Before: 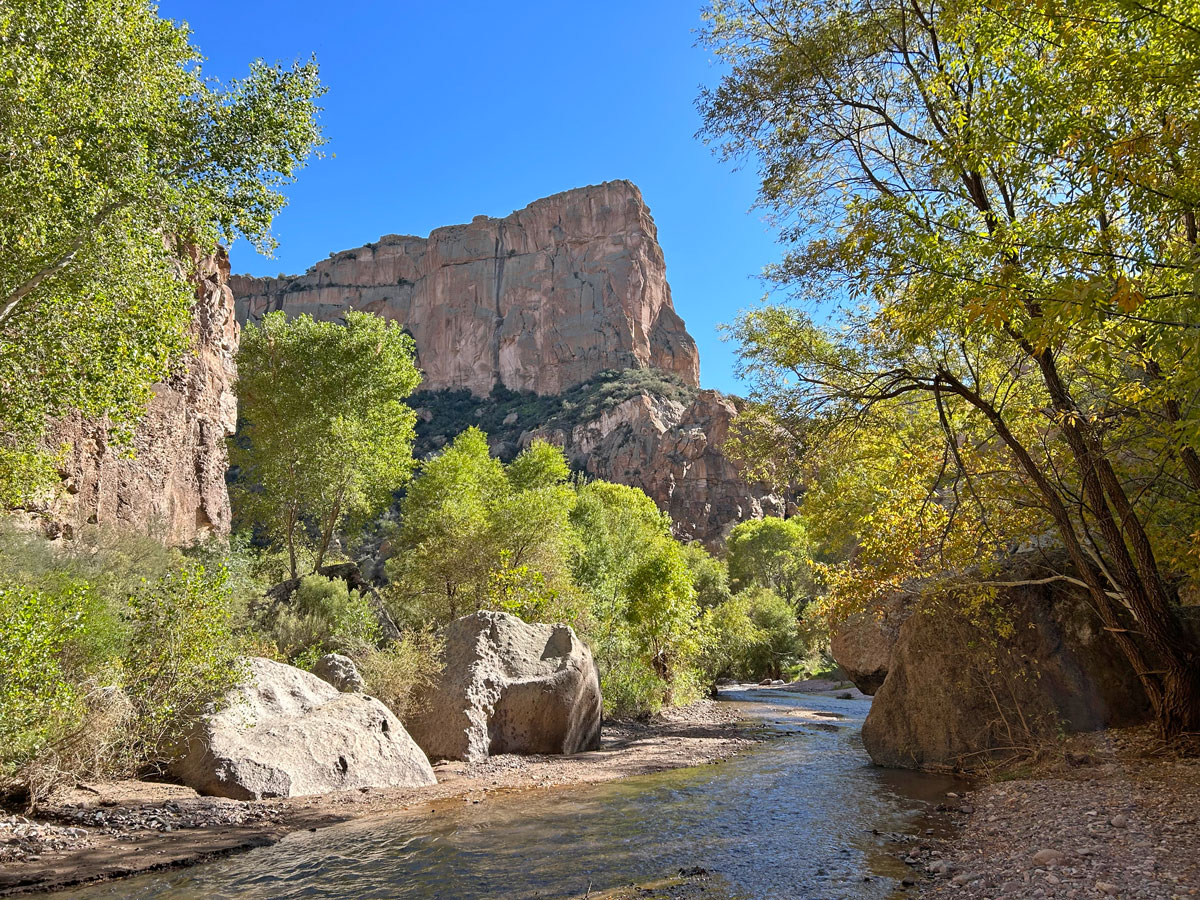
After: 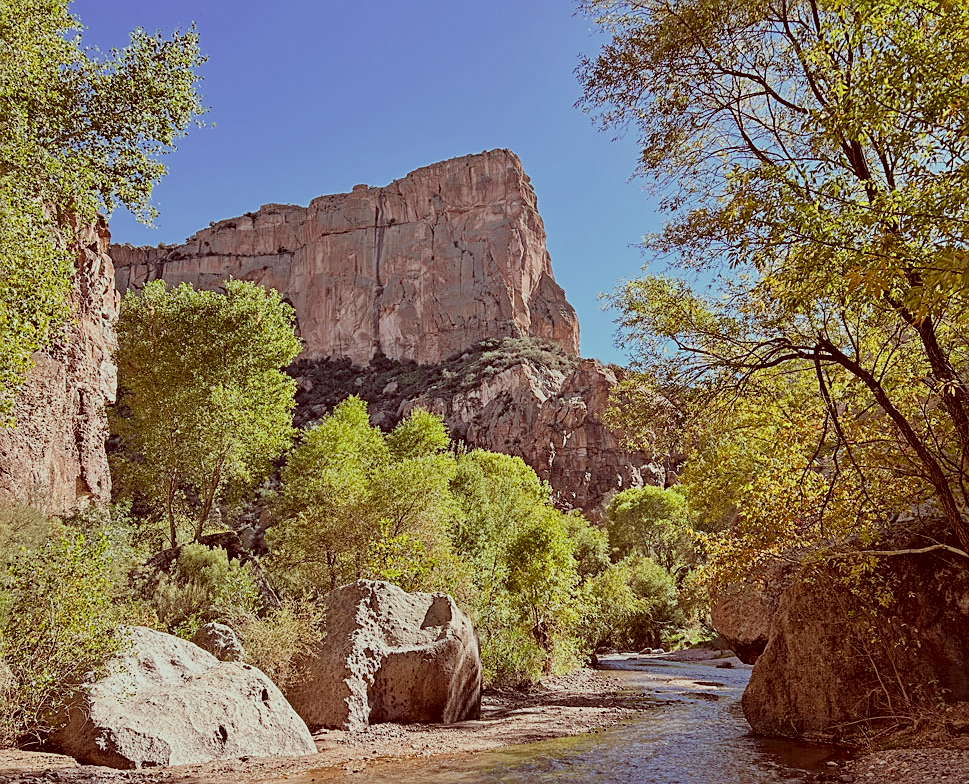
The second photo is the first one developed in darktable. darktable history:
filmic rgb: black relative exposure -7.65 EV, white relative exposure 4.56 EV, hardness 3.61
local contrast: highlights 101%, shadows 99%, detail 119%, midtone range 0.2
sharpen: amount 0.497
color correction: highlights a* -7.27, highlights b* -0.208, shadows a* 20.68, shadows b* 11.98
crop: left 10.011%, top 3.476%, right 9.18%, bottom 9.412%
contrast brightness saturation: saturation -0.059
